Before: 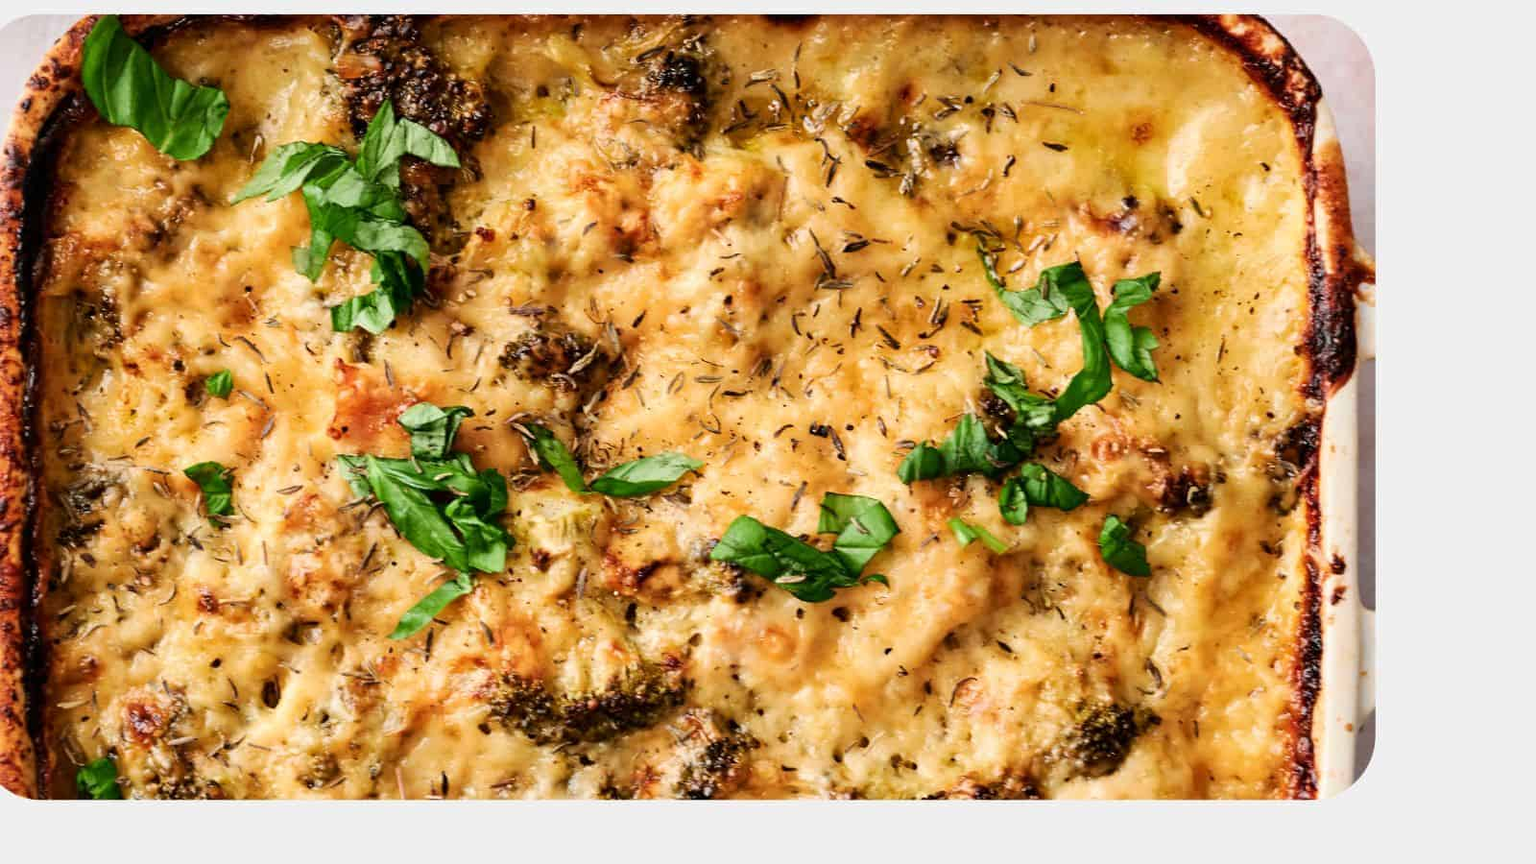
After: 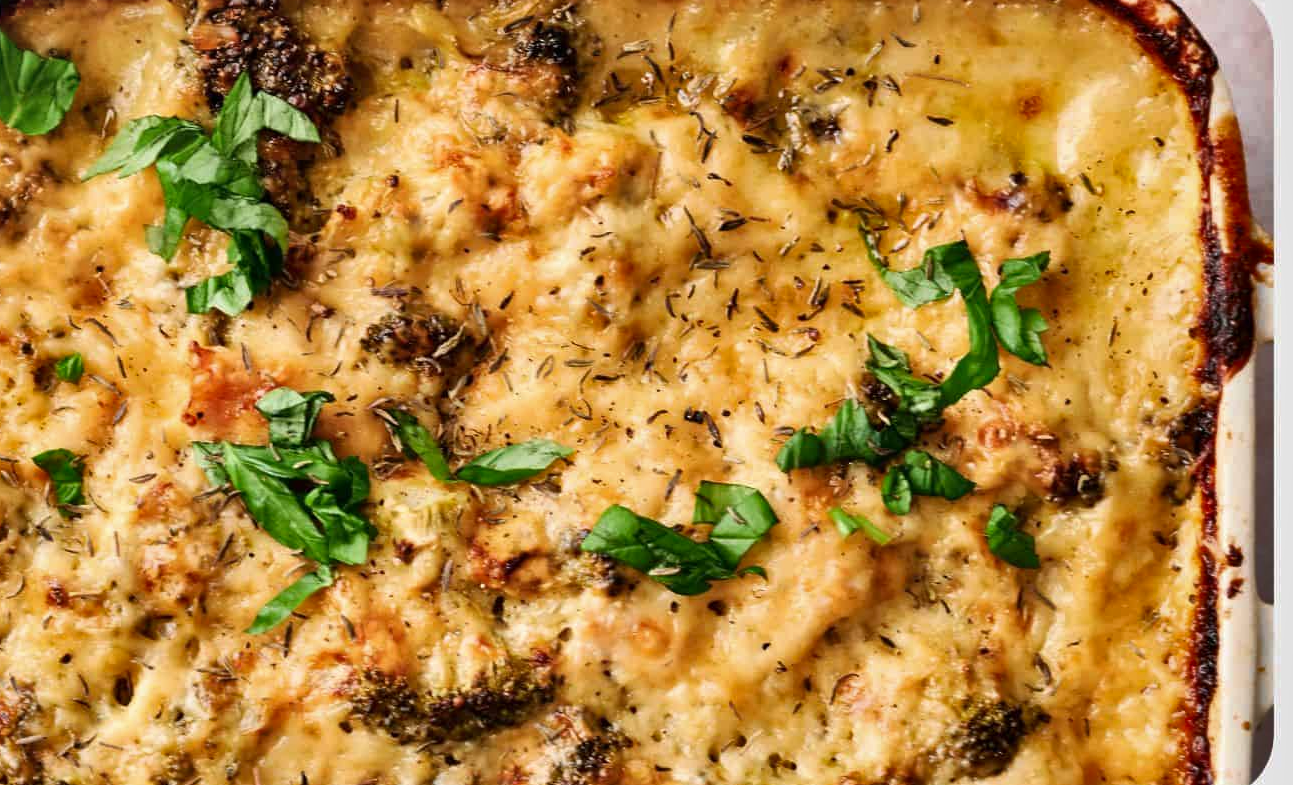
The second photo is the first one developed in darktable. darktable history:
shadows and highlights: shadows 75.8, highlights -61, soften with gaussian
crop: left 9.968%, top 3.618%, right 9.209%, bottom 9.093%
